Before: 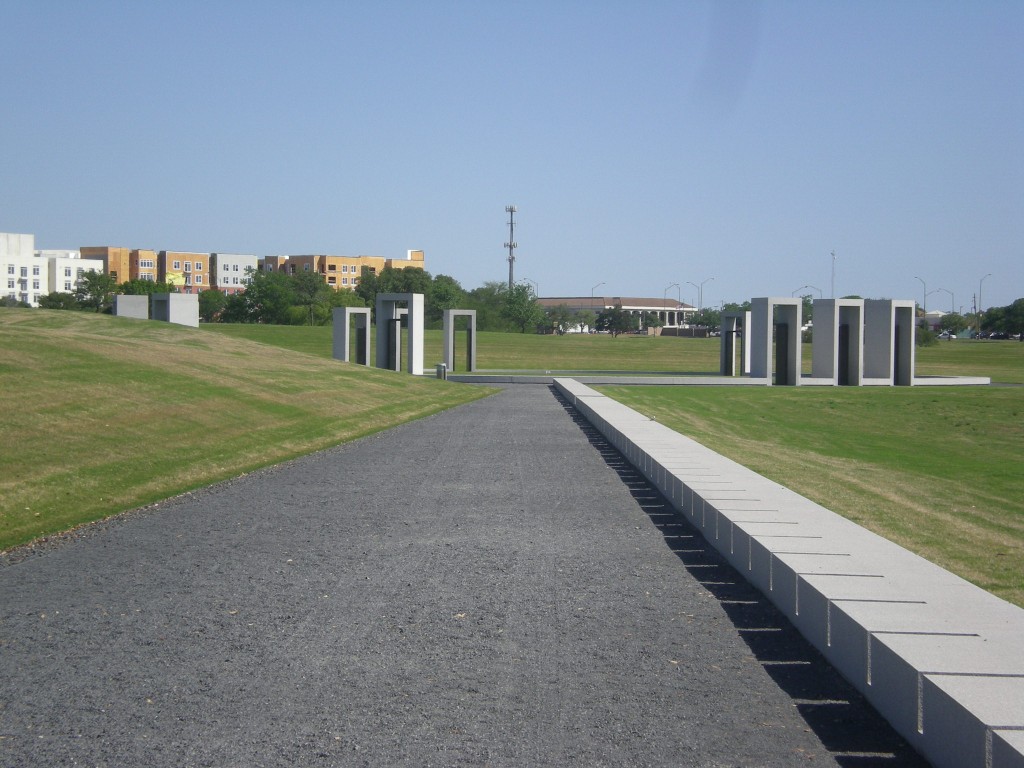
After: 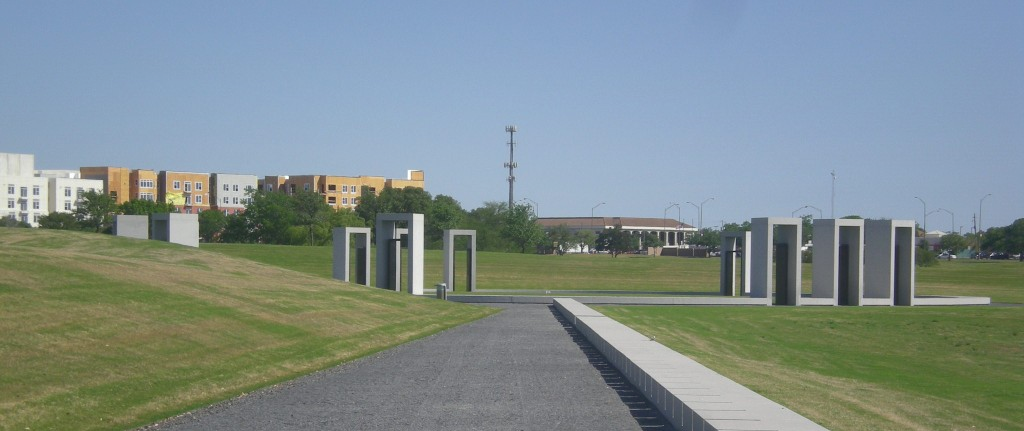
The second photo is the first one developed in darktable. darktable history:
crop and rotate: top 10.521%, bottom 33.247%
shadows and highlights: on, module defaults
